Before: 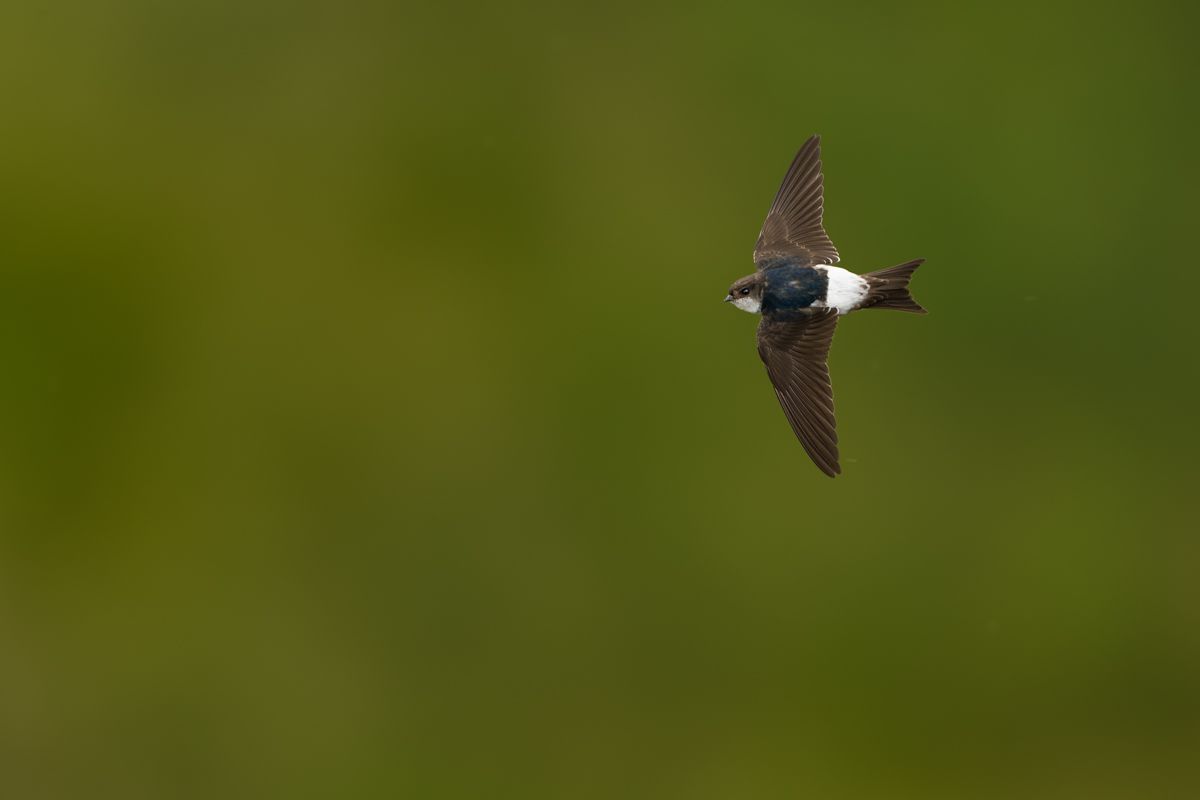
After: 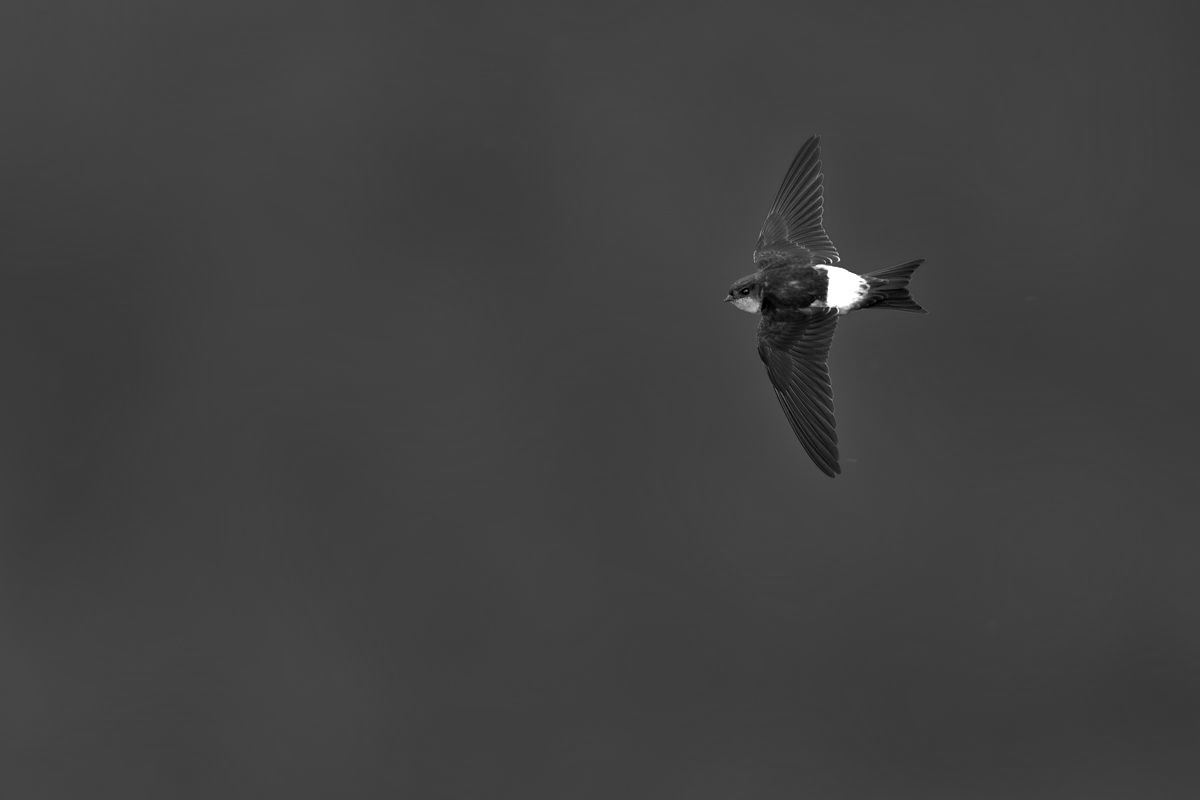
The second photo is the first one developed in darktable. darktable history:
color correction: highlights a* 17.94, highlights b* 35.39, shadows a* 1.48, shadows b* 6.42, saturation 1.01
haze removal: compatibility mode true, adaptive false
monochrome: a 0, b 0, size 0.5, highlights 0.57
levels: levels [0.016, 0.5, 0.996]
